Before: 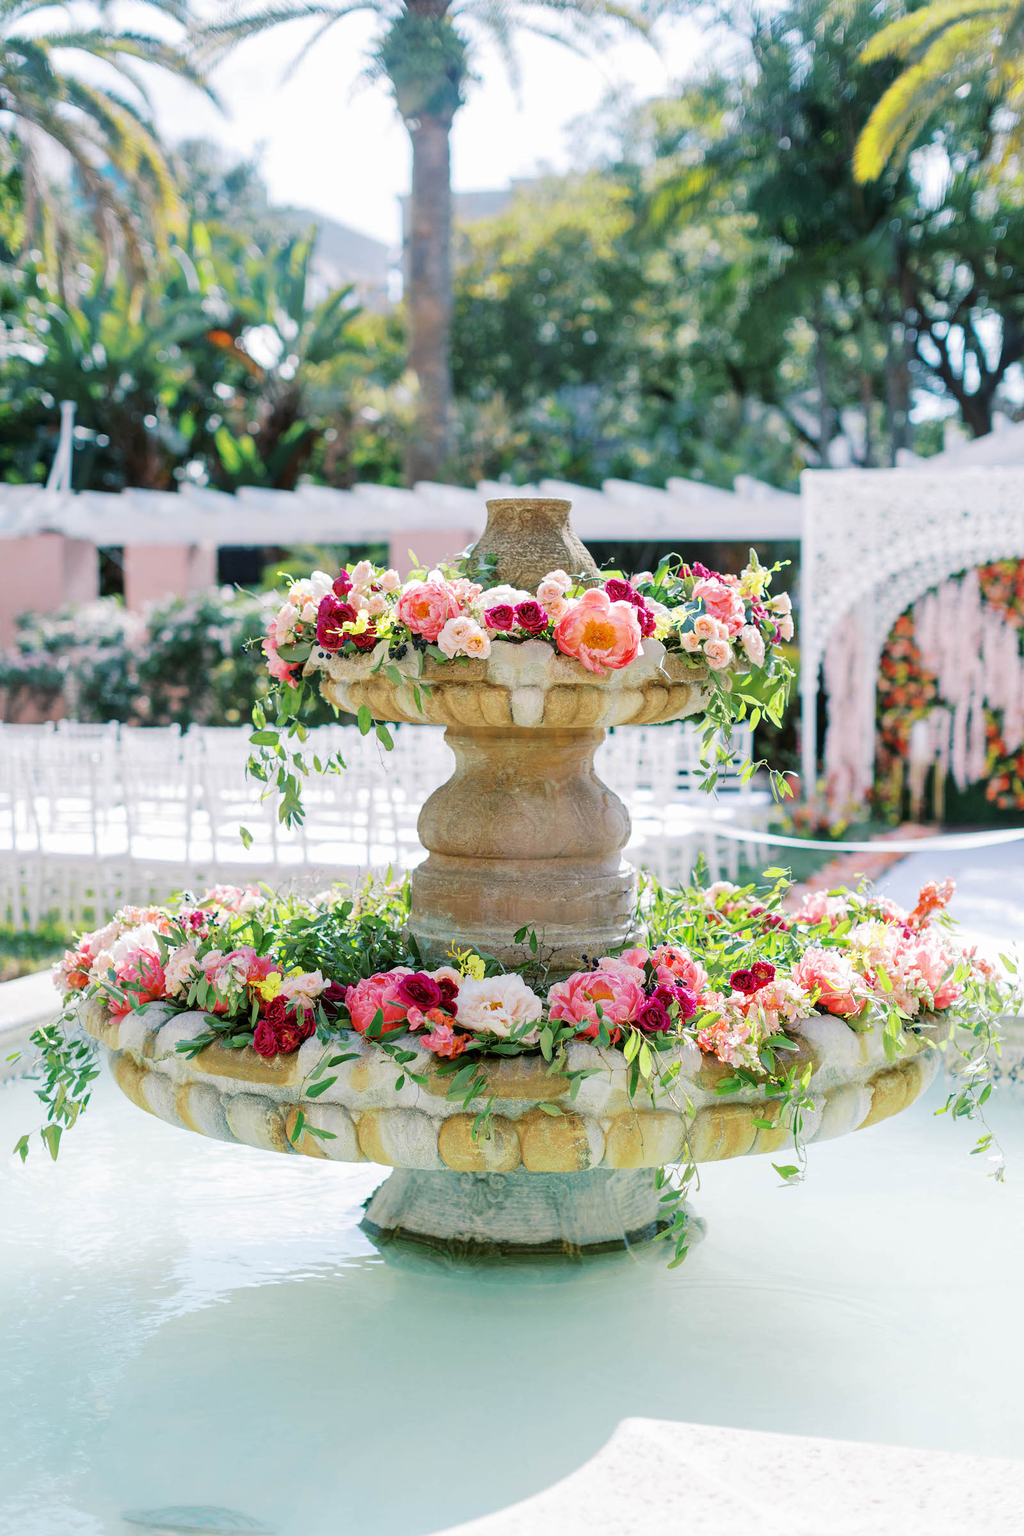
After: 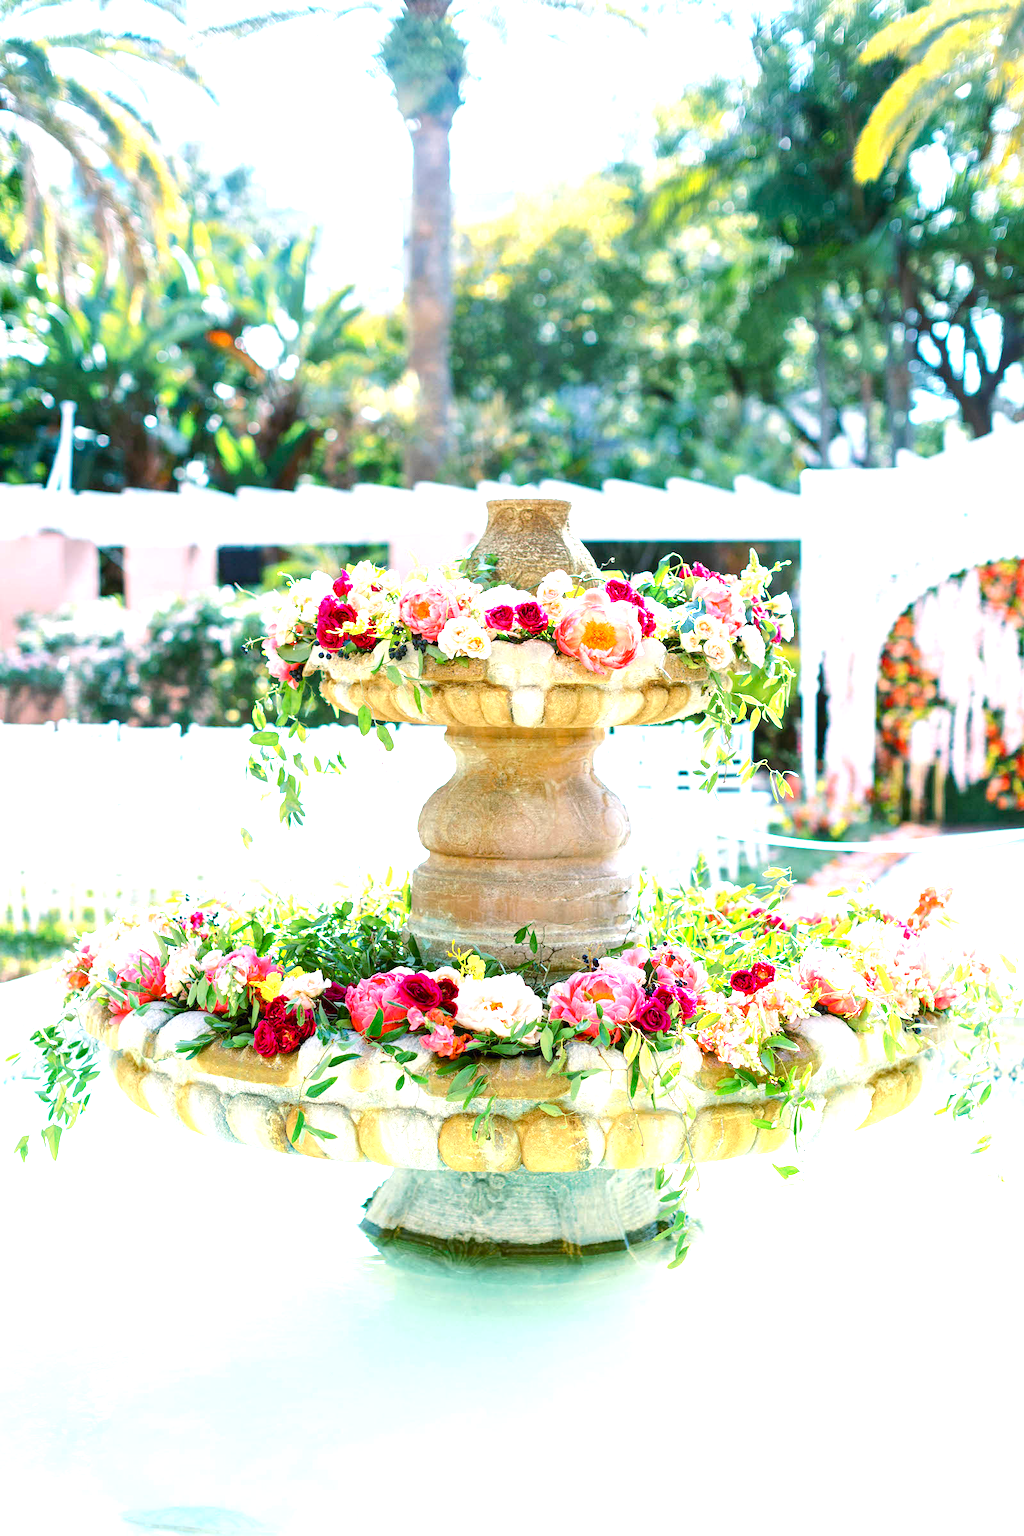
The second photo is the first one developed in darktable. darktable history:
exposure: black level correction 0, exposure 1.101 EV, compensate highlight preservation false
tone equalizer: edges refinement/feathering 500, mask exposure compensation -1.57 EV, preserve details no
color balance rgb: linear chroma grading › global chroma 9.074%, perceptual saturation grading › global saturation 20%, perceptual saturation grading › highlights -25.584%, perceptual saturation grading › shadows 25.899%, global vibrance 9.345%
